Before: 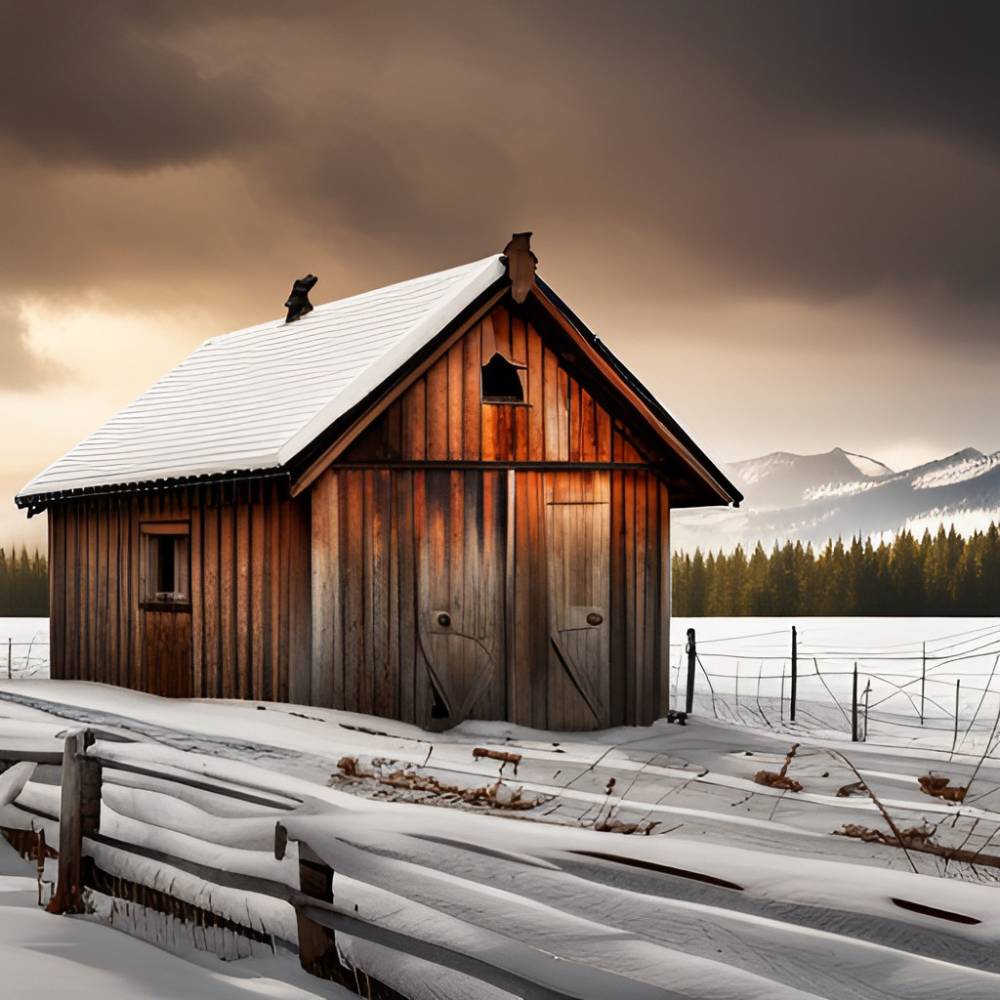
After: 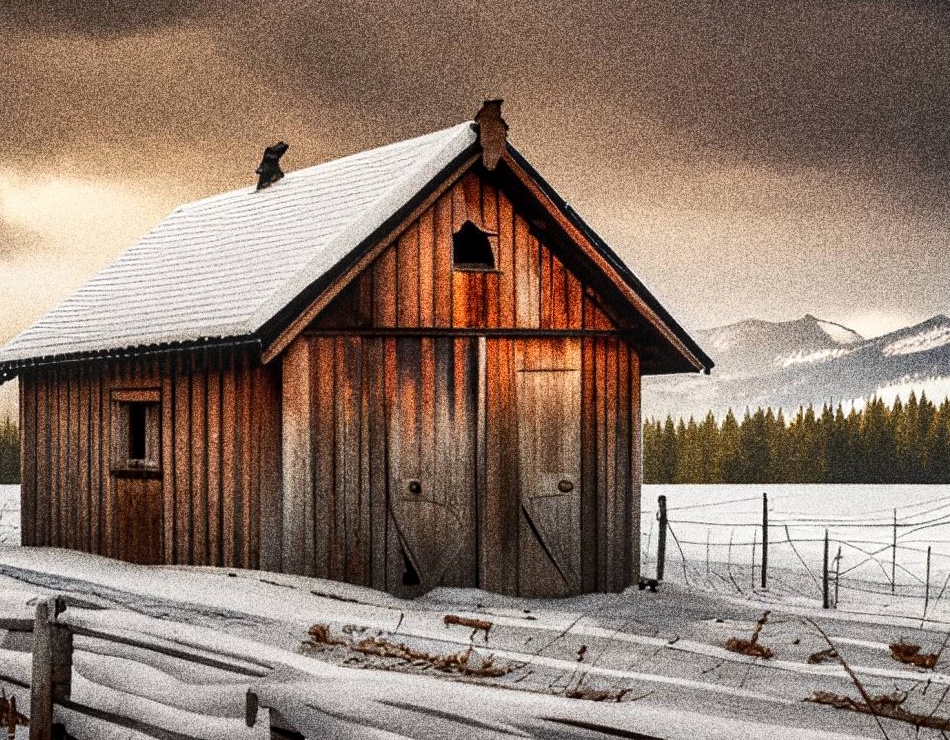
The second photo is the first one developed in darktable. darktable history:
grain: coarseness 30.02 ISO, strength 100%
crop and rotate: left 2.991%, top 13.302%, right 1.981%, bottom 12.636%
local contrast: on, module defaults
